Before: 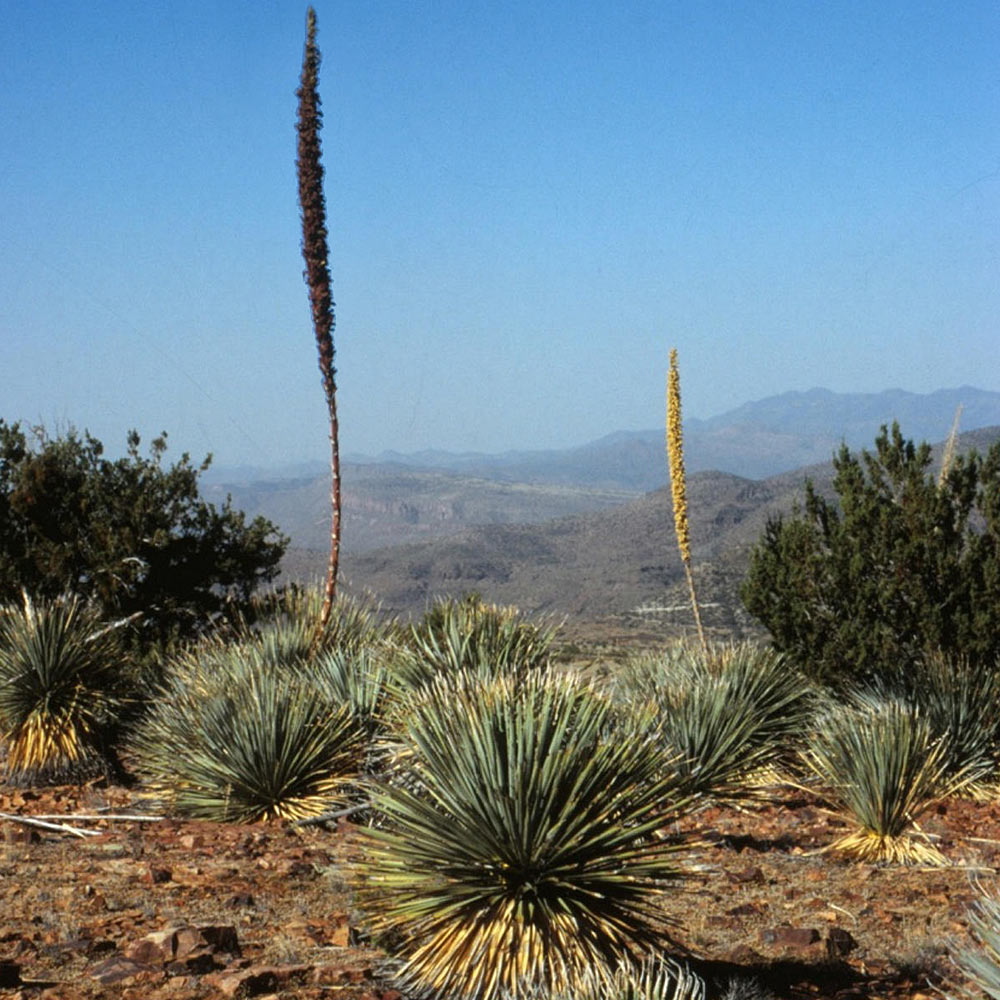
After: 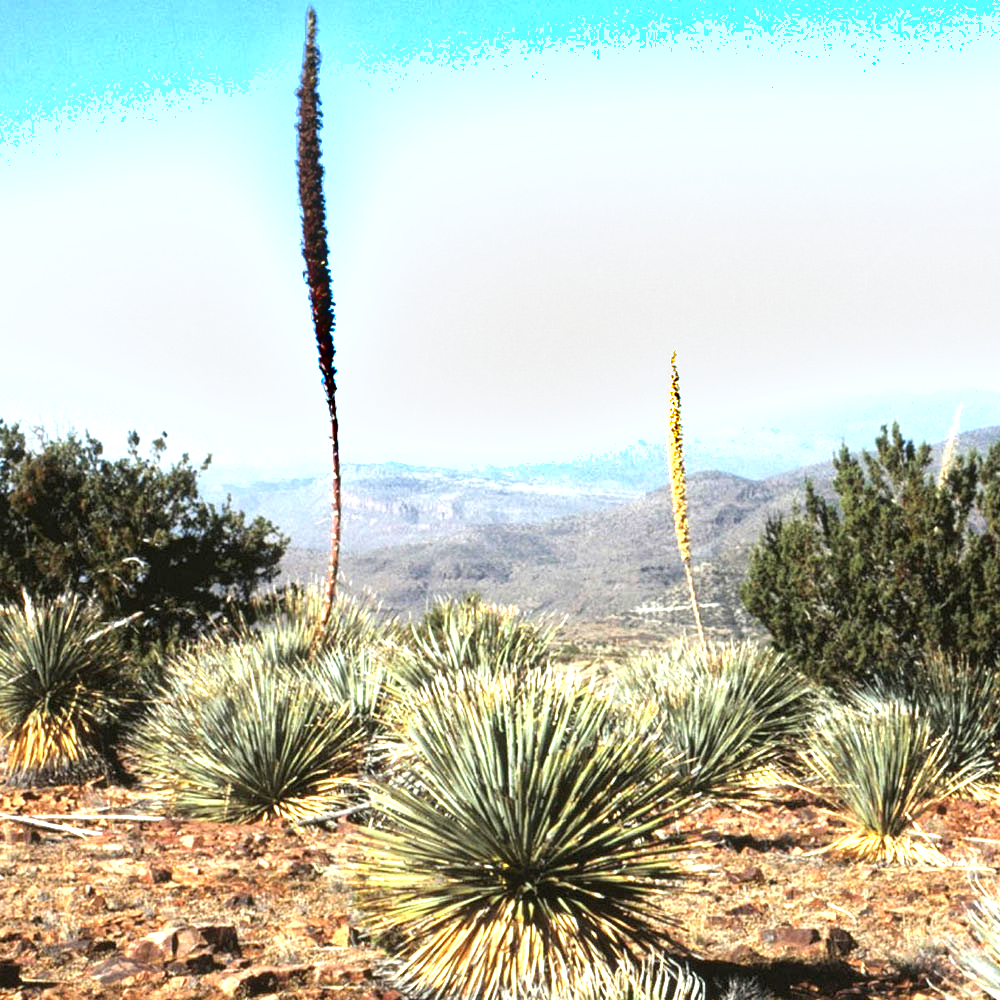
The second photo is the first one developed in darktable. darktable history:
exposure: black level correction 0, exposure 1.45 EV, compensate exposure bias true, compensate highlight preservation false
shadows and highlights: radius 44.78, white point adjustment 6.64, compress 79.65%, highlights color adjustment 78.42%, soften with gaussian
